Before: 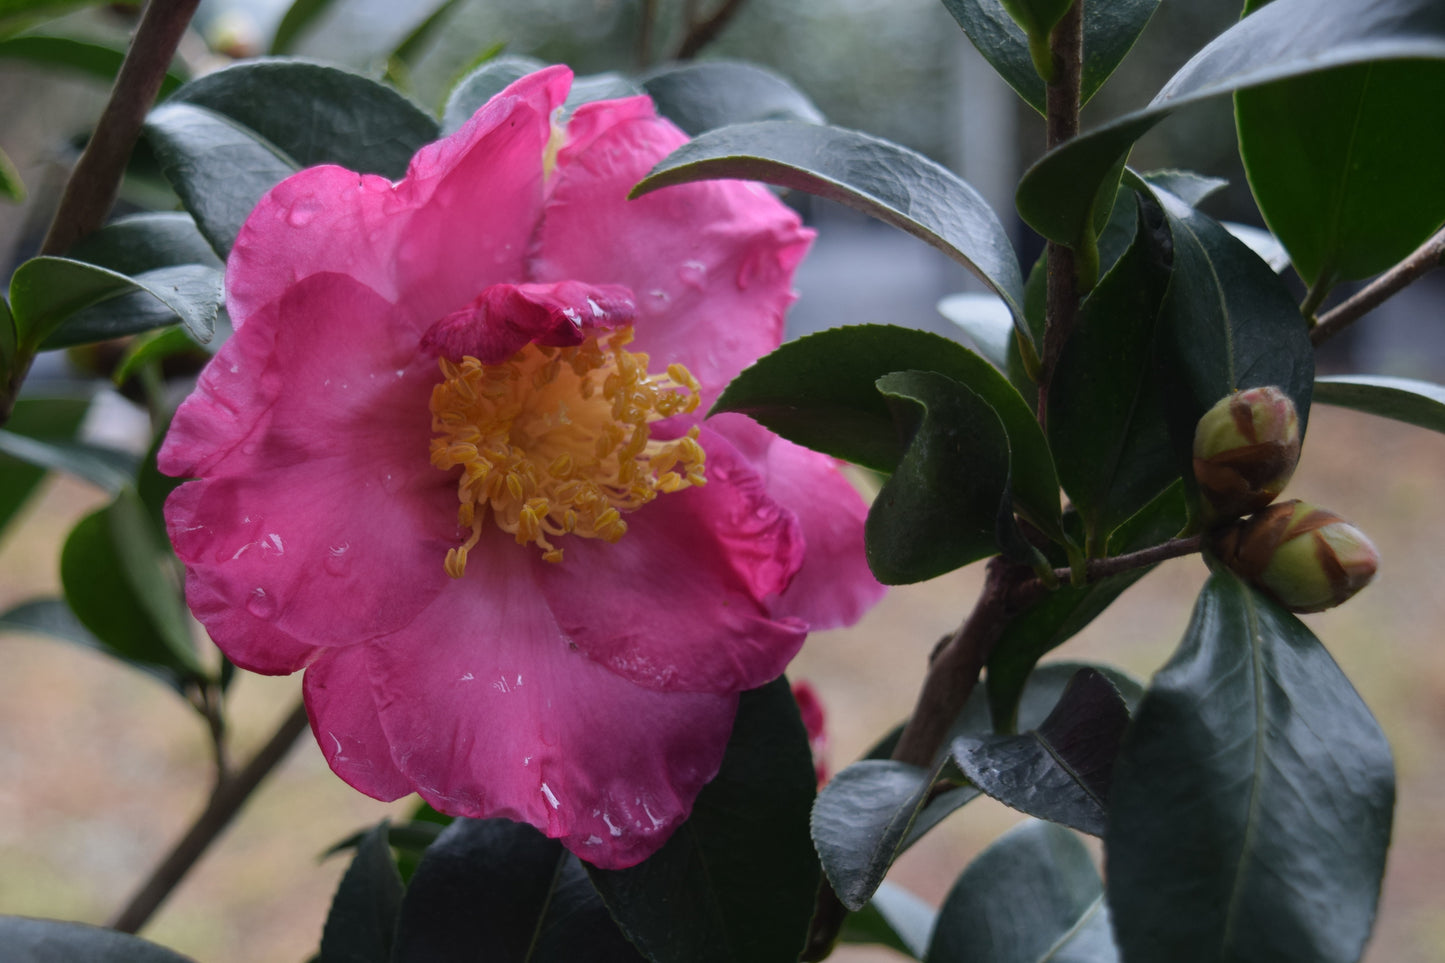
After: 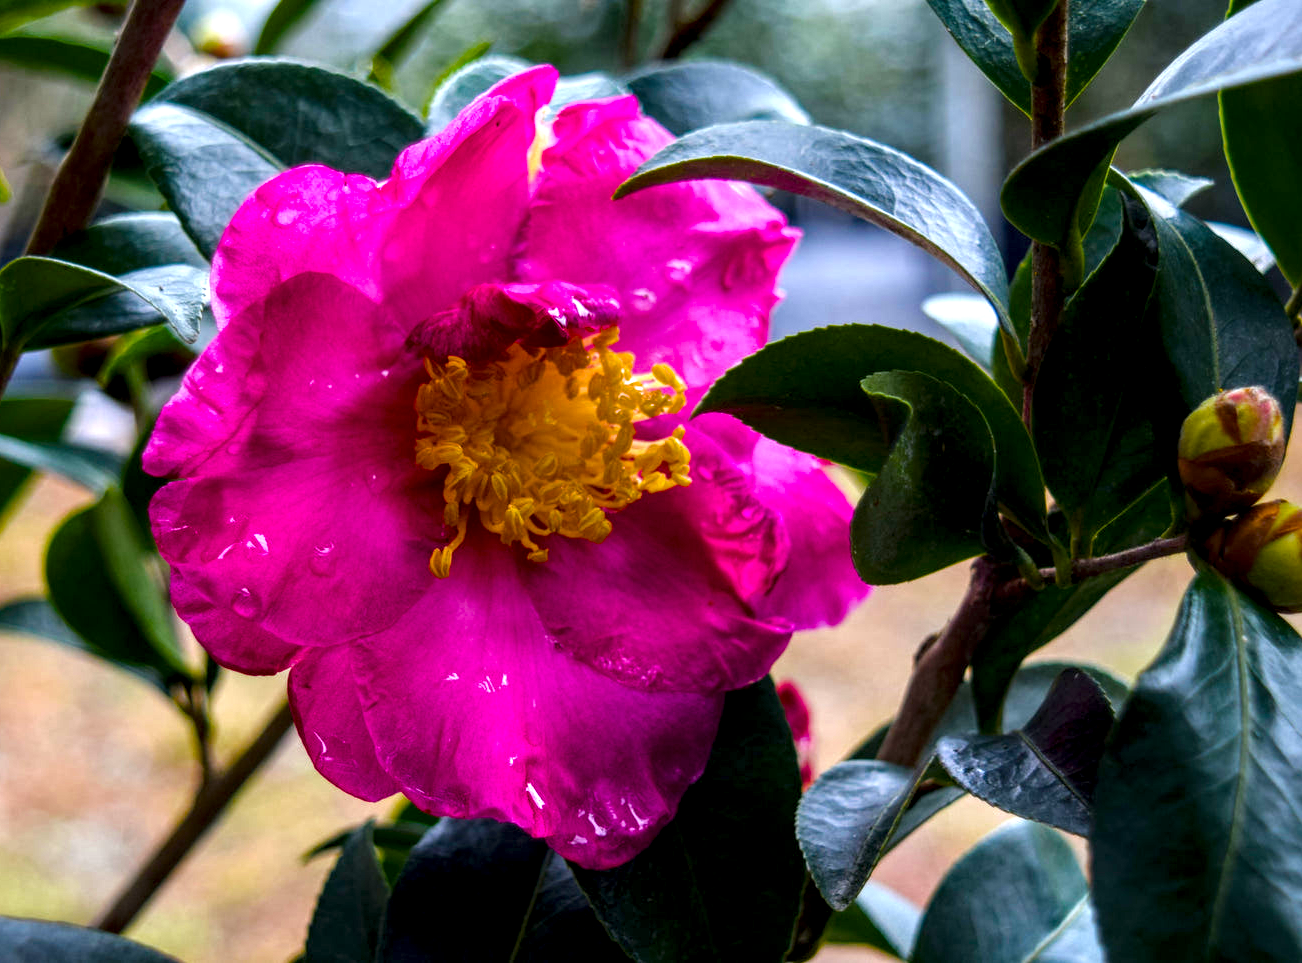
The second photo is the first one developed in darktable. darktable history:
crop and rotate: left 1.088%, right 8.807%
local contrast: highlights 19%, detail 186%
color balance rgb: linear chroma grading › shadows 10%, linear chroma grading › highlights 10%, linear chroma grading › global chroma 15%, linear chroma grading › mid-tones 15%, perceptual saturation grading › global saturation 40%, perceptual saturation grading › highlights -25%, perceptual saturation grading › mid-tones 35%, perceptual saturation grading › shadows 35%, perceptual brilliance grading › global brilliance 11.29%, global vibrance 11.29%
